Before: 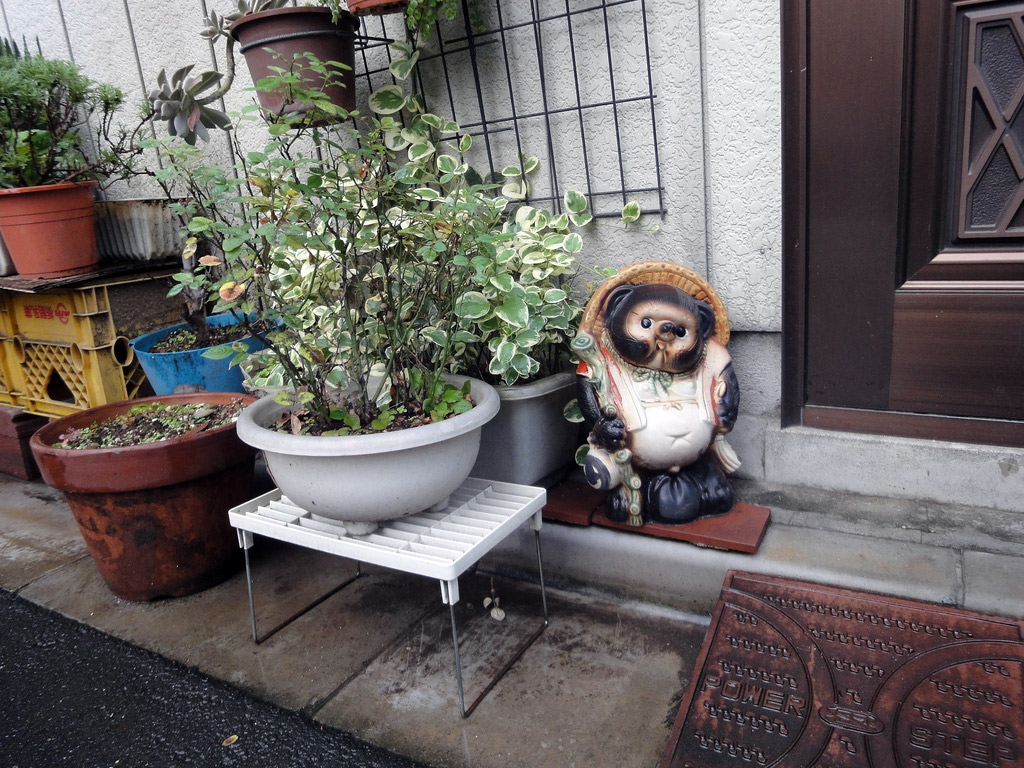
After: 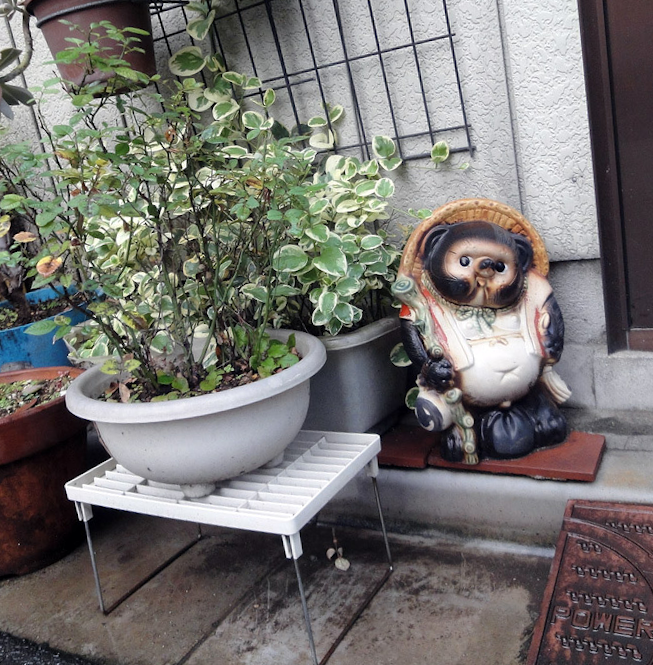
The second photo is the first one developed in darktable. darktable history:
shadows and highlights: radius 264.75, soften with gaussian
rotate and perspective: rotation -5°, crop left 0.05, crop right 0.952, crop top 0.11, crop bottom 0.89
crop and rotate: left 15.754%, right 17.579%
